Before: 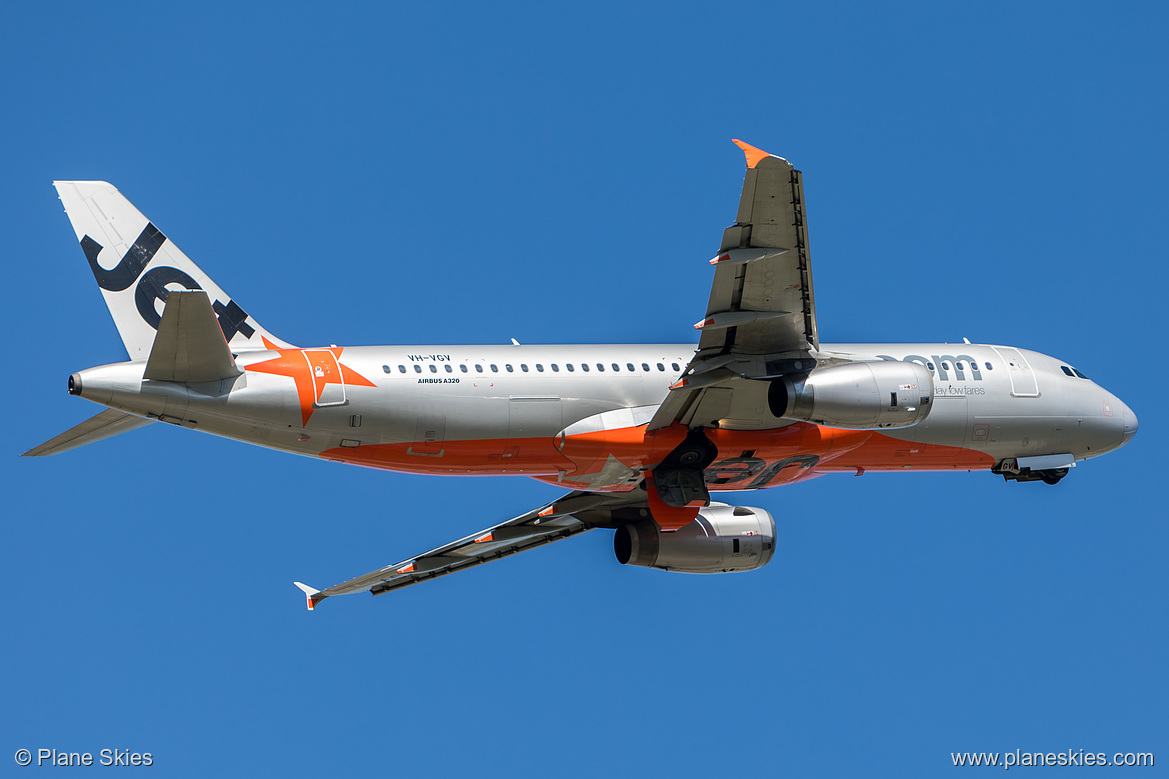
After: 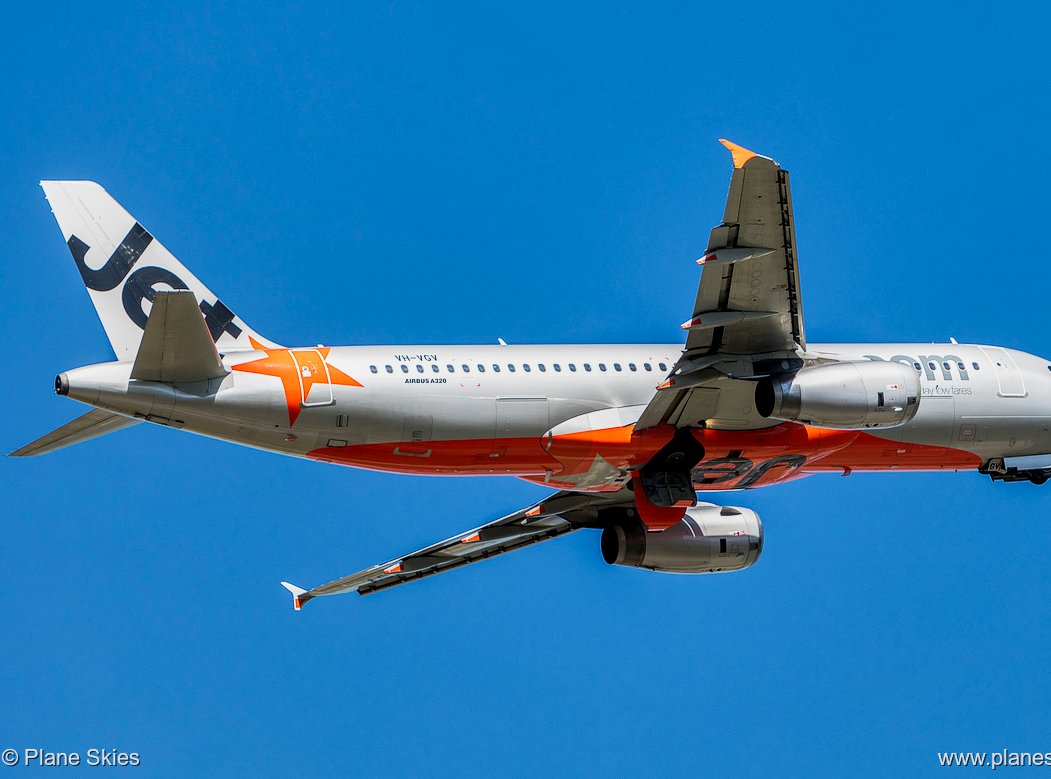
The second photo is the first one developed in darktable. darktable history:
local contrast: detail 130%
exposure: exposure 0.269 EV, compensate exposure bias true, compensate highlight preservation false
crop and rotate: left 1.127%, right 8.906%
tone curve: curves: ch0 [(0, 0.013) (0.104, 0.103) (0.258, 0.267) (0.448, 0.487) (0.709, 0.794) (0.886, 0.922) (0.994, 0.971)]; ch1 [(0, 0) (0.335, 0.298) (0.446, 0.413) (0.488, 0.484) (0.515, 0.508) (0.566, 0.593) (0.635, 0.661) (1, 1)]; ch2 [(0, 0) (0.314, 0.301) (0.437, 0.403) (0.502, 0.494) (0.528, 0.54) (0.557, 0.559) (0.612, 0.62) (0.715, 0.691) (1, 1)], preserve colors none
shadows and highlights: shadows 82.59, white point adjustment -8.94, highlights -61.36, soften with gaussian
